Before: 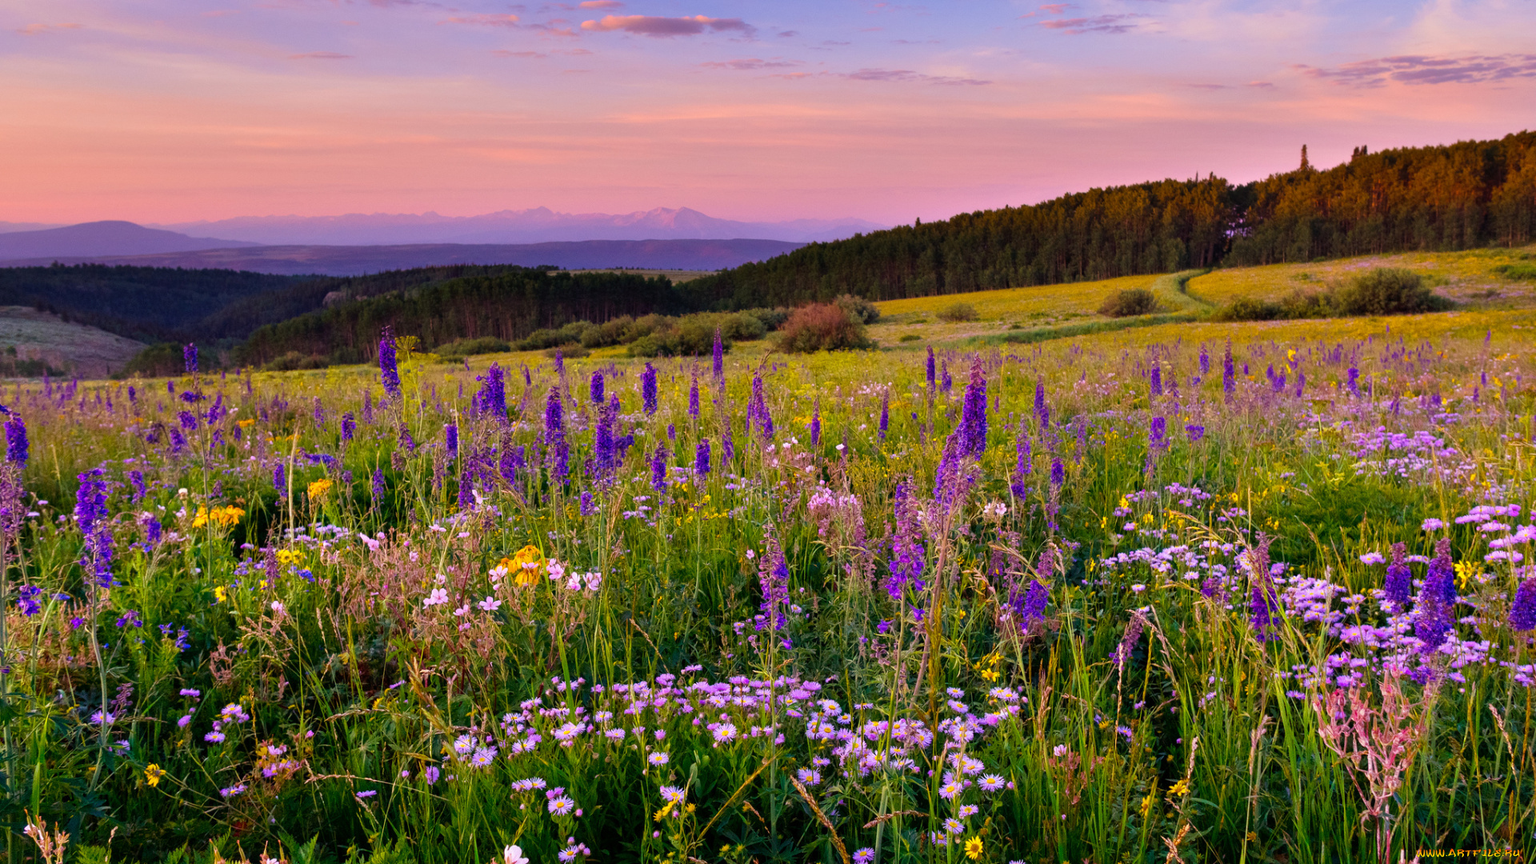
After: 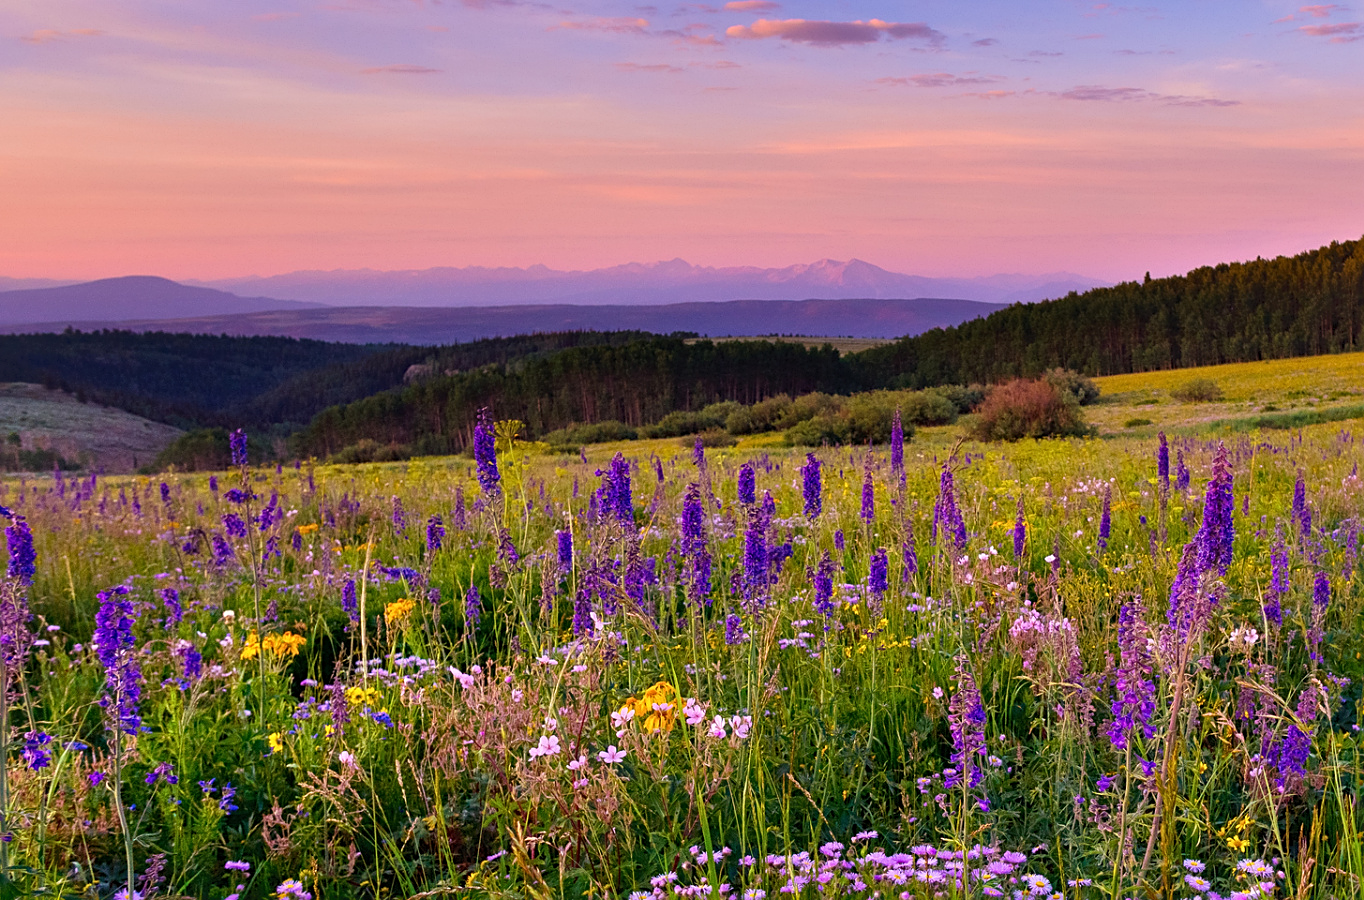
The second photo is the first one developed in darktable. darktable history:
shadows and highlights: shadows 62.82, white point adjustment 0.314, highlights -34.53, compress 83.37%
sharpen: on, module defaults
crop: right 28.919%, bottom 16.597%
